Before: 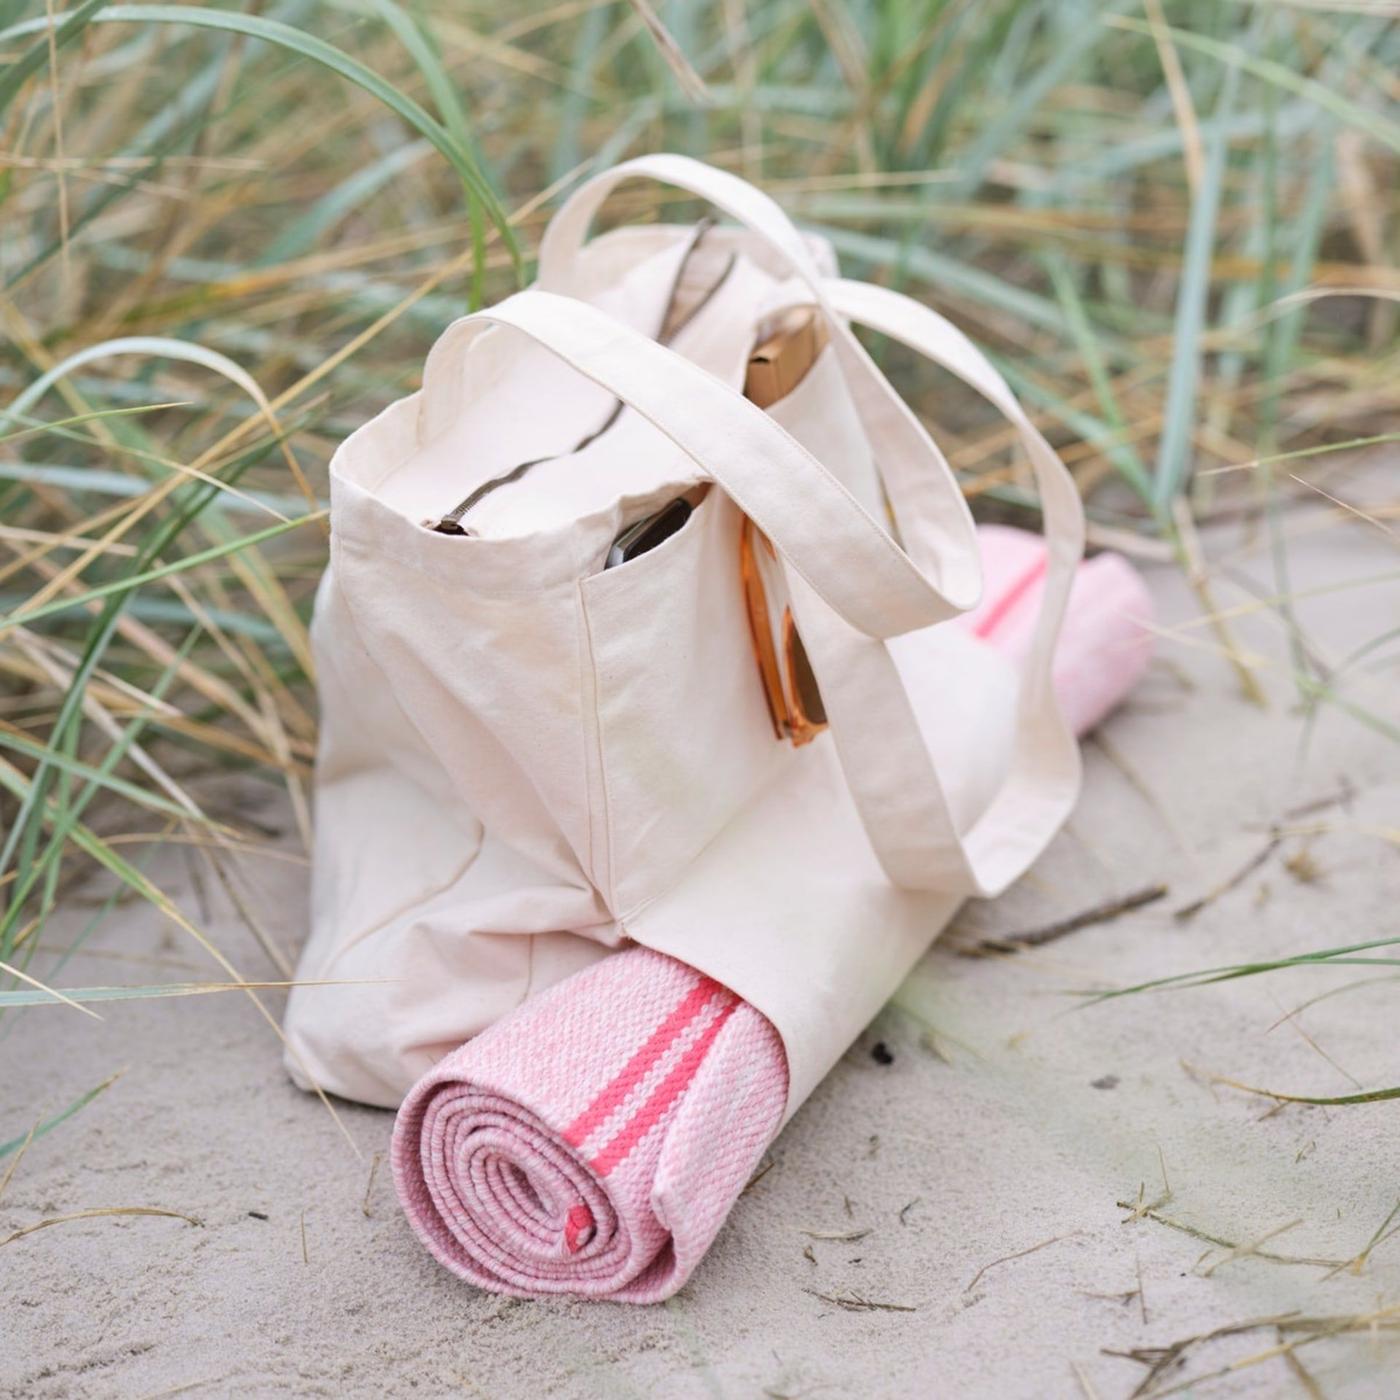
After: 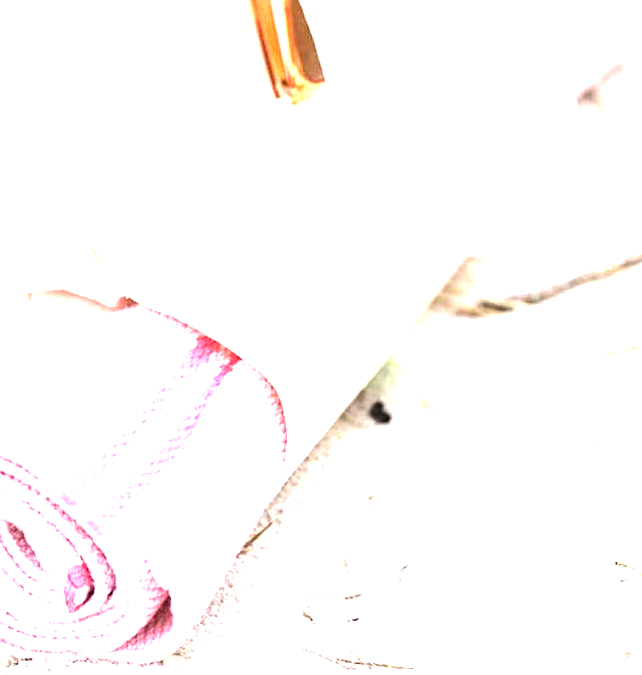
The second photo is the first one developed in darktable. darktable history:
sharpen: radius 2.196, amount 0.386, threshold 0.083
tone equalizer: -8 EV -0.717 EV, -7 EV -0.672 EV, -6 EV -0.573 EV, -5 EV -0.385 EV, -3 EV 0.376 EV, -2 EV 0.6 EV, -1 EV 0.674 EV, +0 EV 0.741 EV, edges refinement/feathering 500, mask exposure compensation -1.57 EV, preserve details no
crop: left 35.885%, top 45.797%, right 18.227%, bottom 5.952%
exposure: exposure 1.998 EV, compensate exposure bias true, compensate highlight preservation false
